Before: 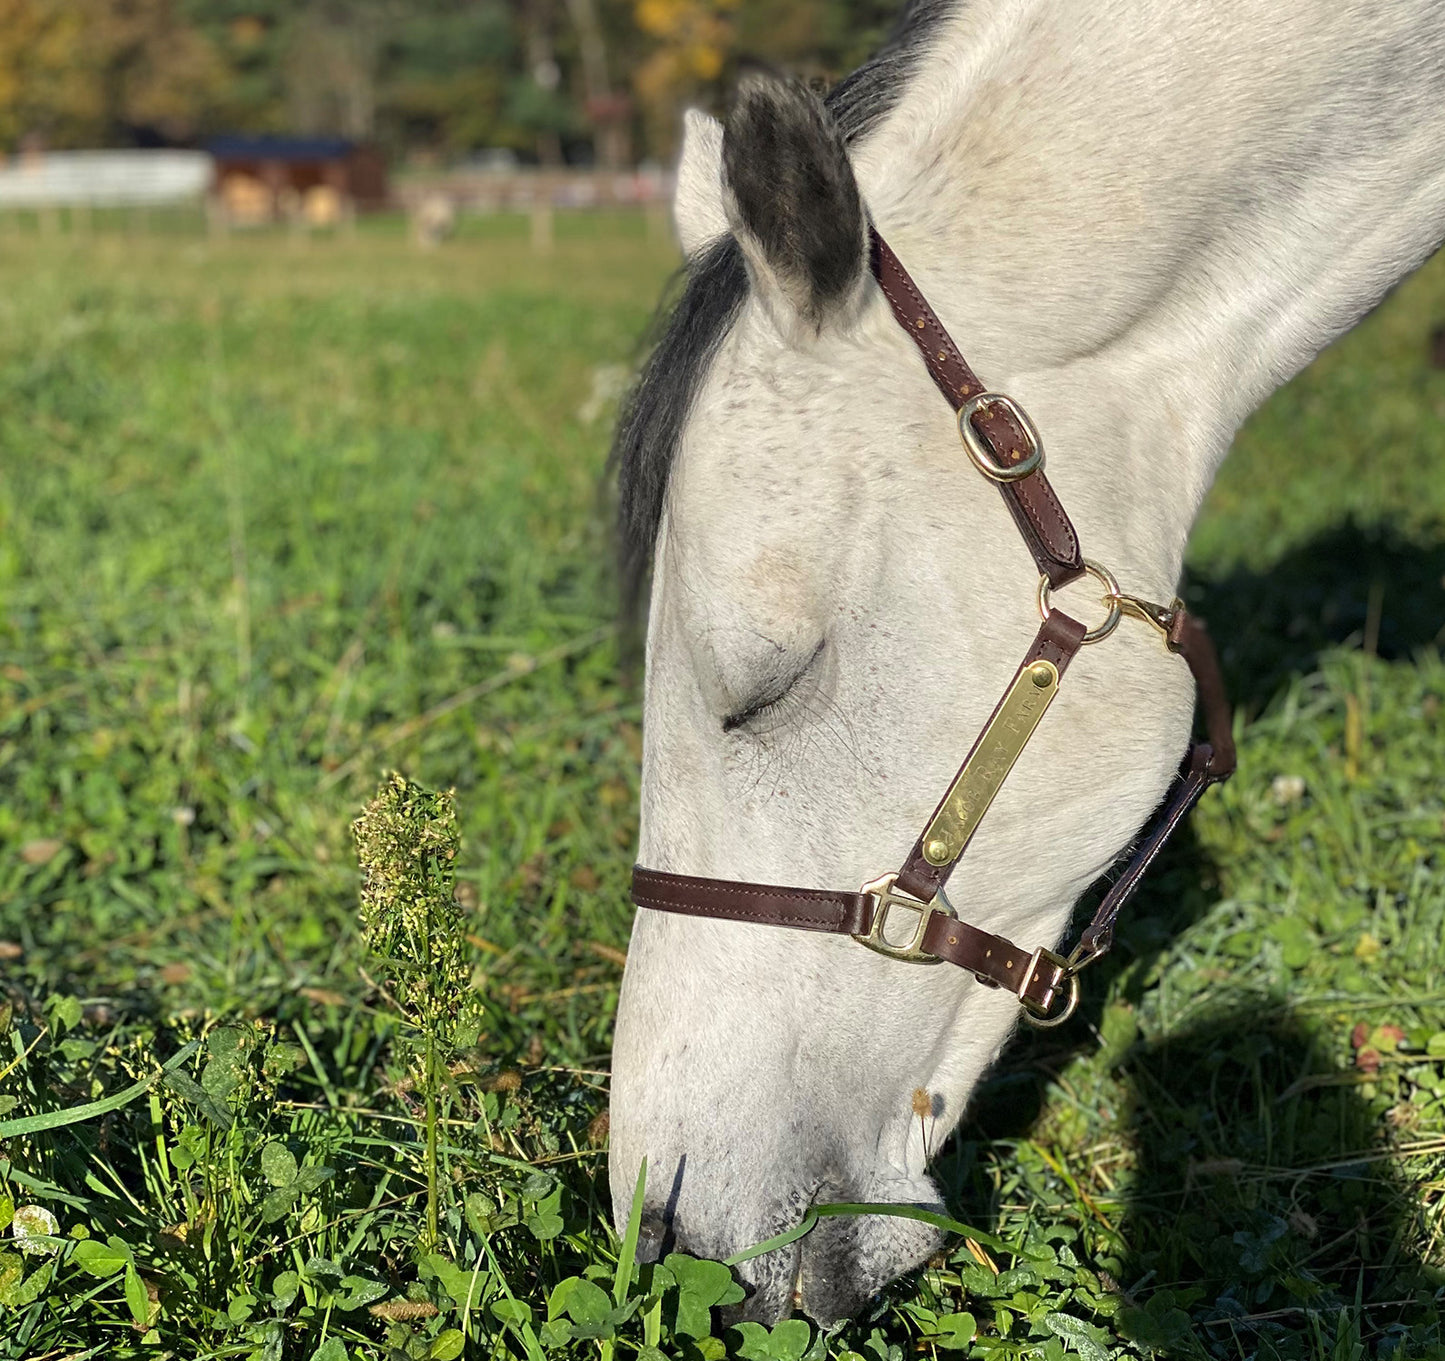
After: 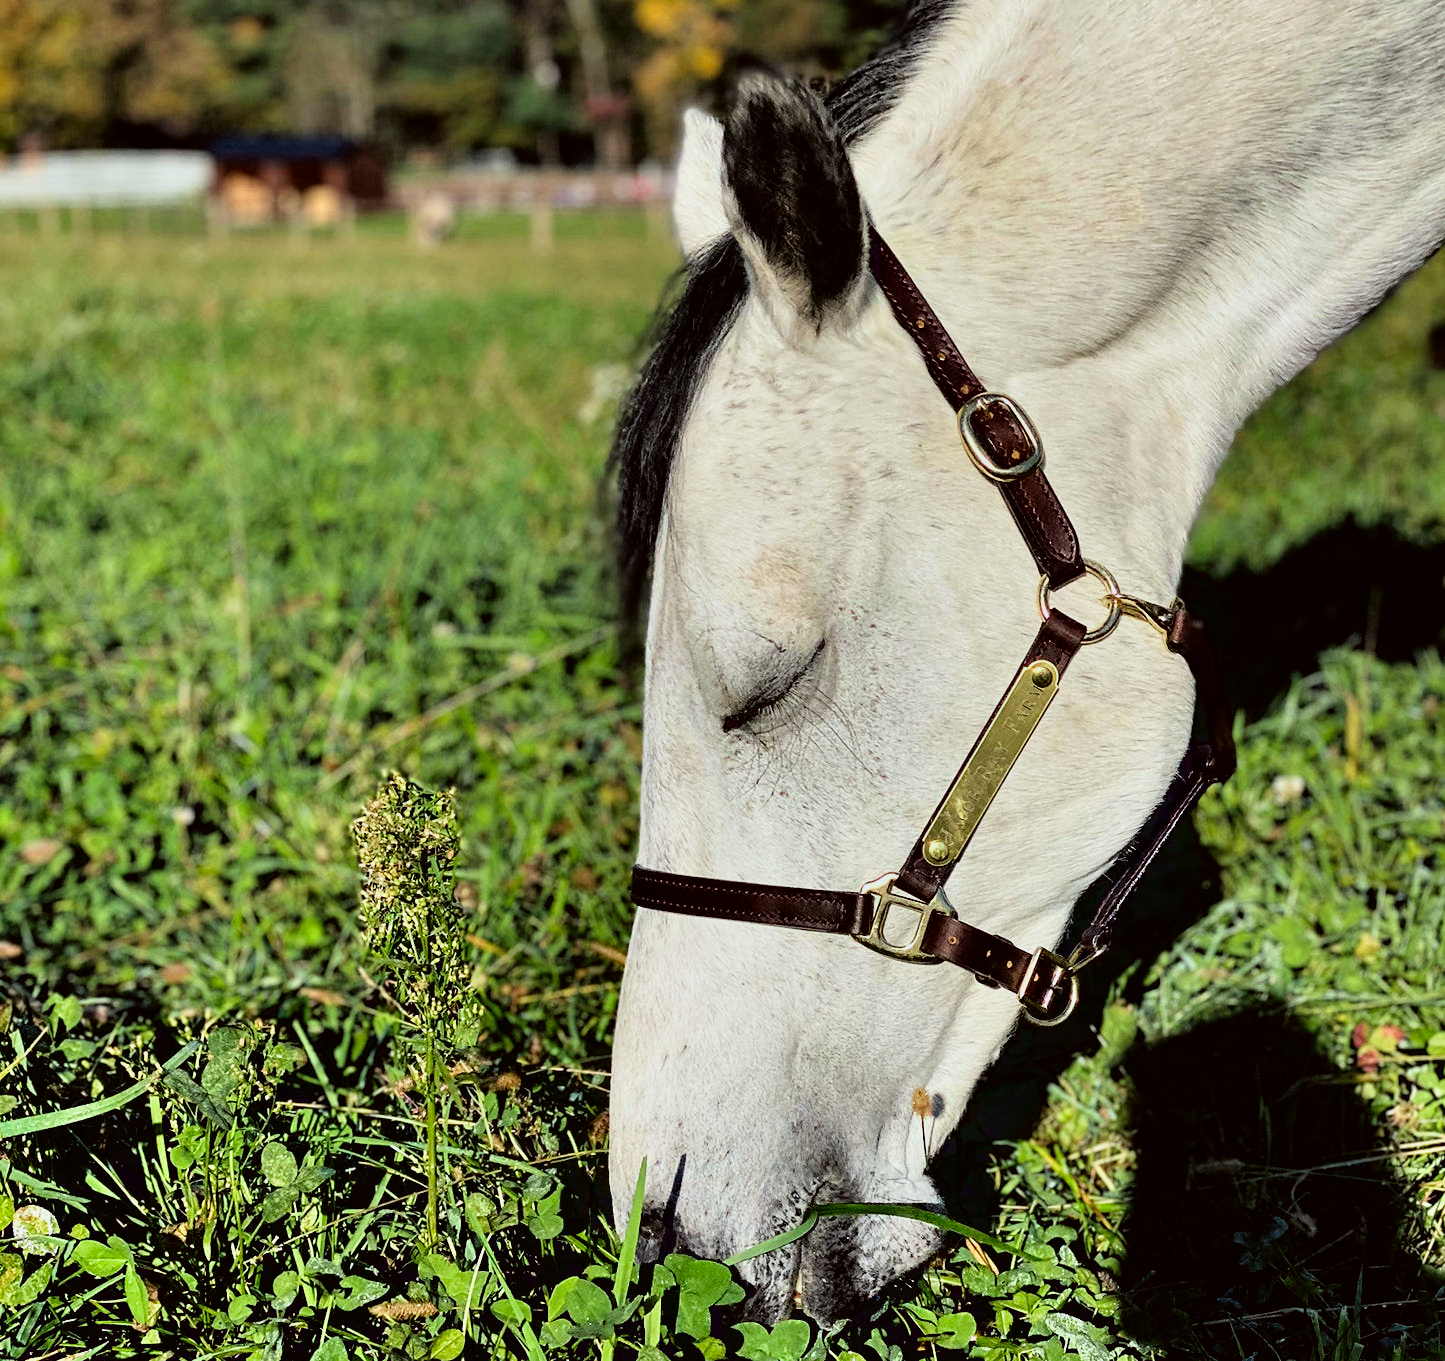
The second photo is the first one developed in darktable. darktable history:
contrast equalizer: octaves 7, y [[0.6 ×6], [0.55 ×6], [0 ×6], [0 ×6], [0 ×6]]
filmic rgb: black relative exposure -7.75 EV, white relative exposure 4.4 EV, threshold 3 EV, hardness 3.76, latitude 50%, contrast 1.1, color science v5 (2021), contrast in shadows safe, contrast in highlights safe, enable highlight reconstruction true
color correction: highlights a* -2.73, highlights b* -2.09, shadows a* 2.41, shadows b* 2.73
contrast brightness saturation: contrast 0.04, saturation 0.16
